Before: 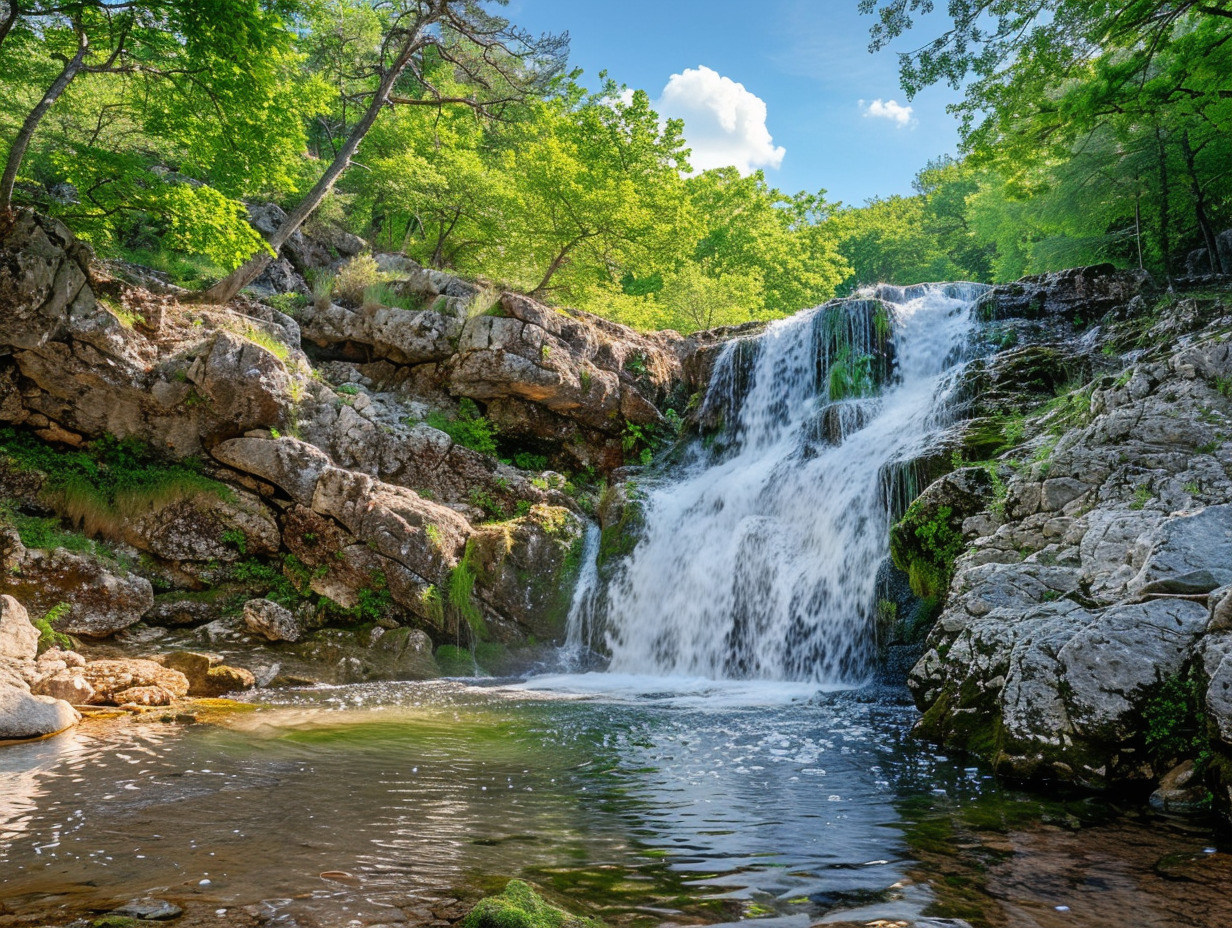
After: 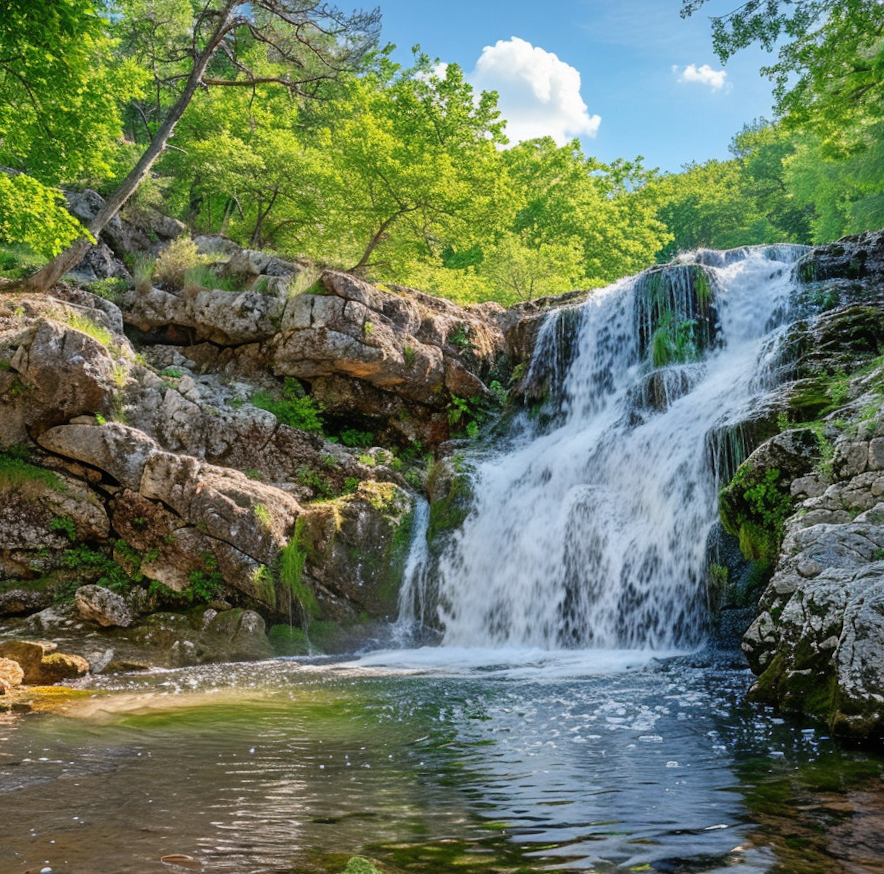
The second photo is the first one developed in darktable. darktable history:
rotate and perspective: rotation -2°, crop left 0.022, crop right 0.978, crop top 0.049, crop bottom 0.951
crop: left 13.443%, right 13.31%
